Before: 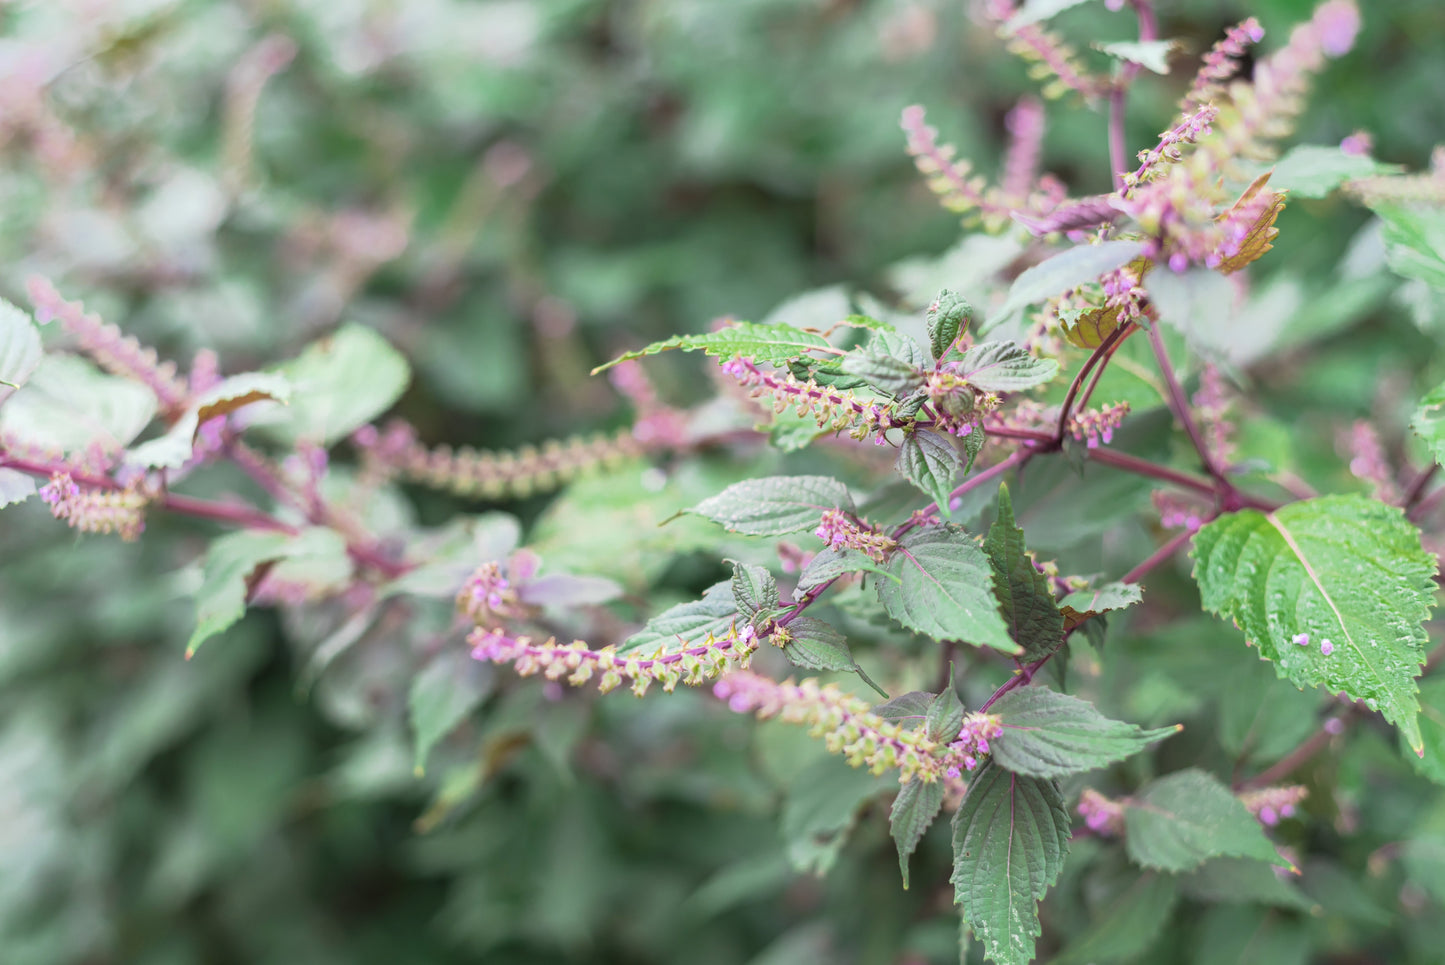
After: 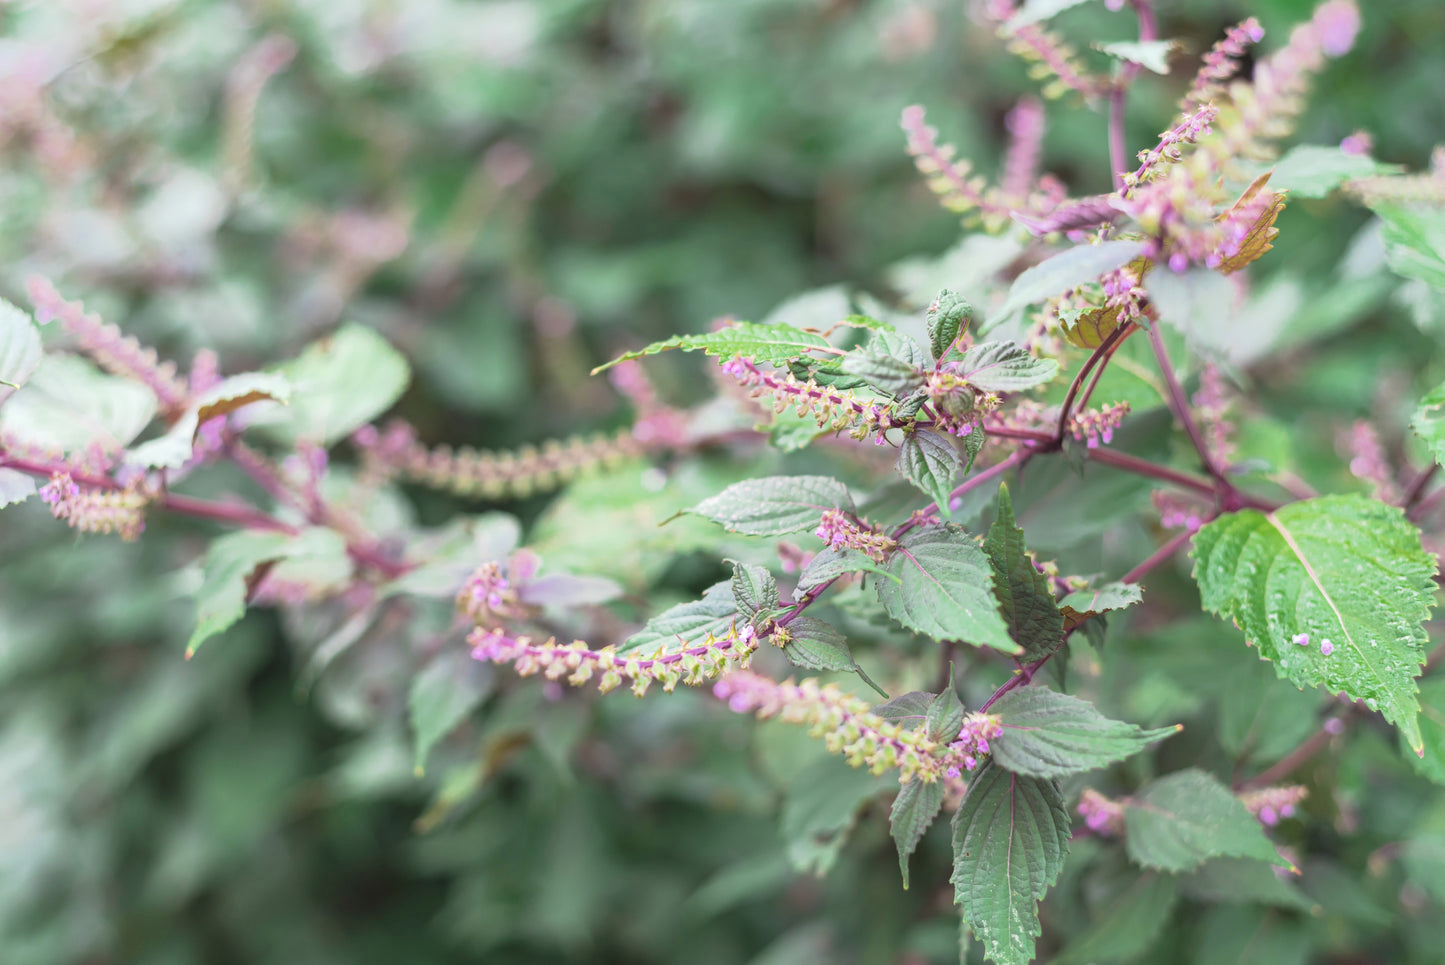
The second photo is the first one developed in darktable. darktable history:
exposure: black level correction -0.004, exposure 0.054 EV, compensate highlight preservation false
